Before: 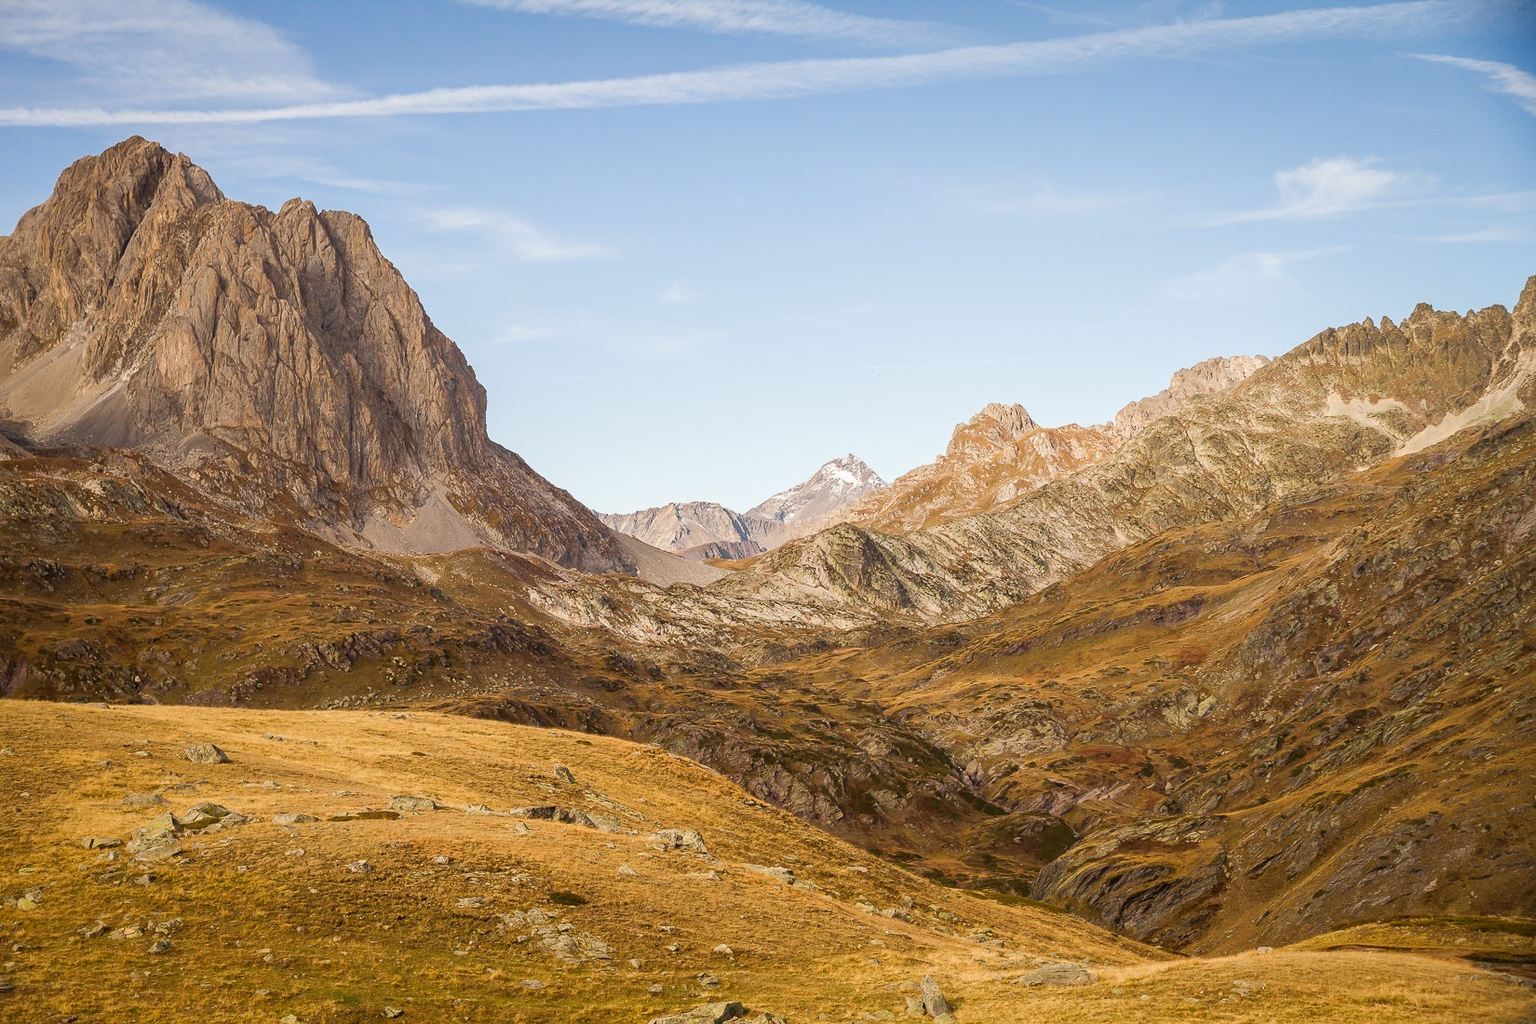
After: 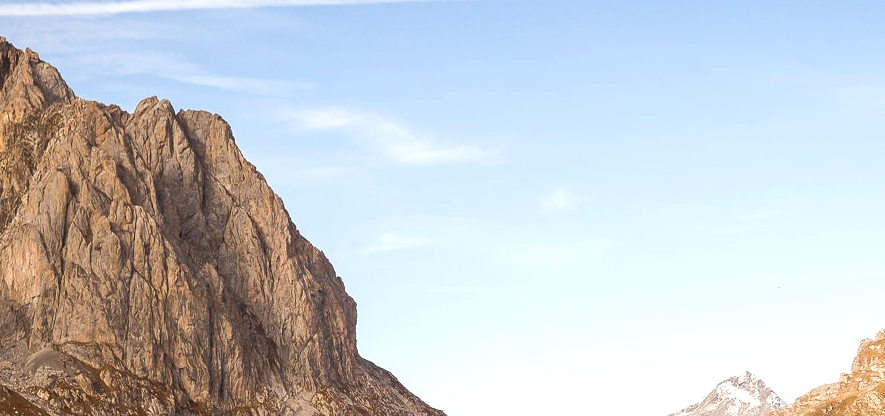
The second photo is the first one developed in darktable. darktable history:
crop: left 10.121%, top 10.631%, right 36.218%, bottom 51.526%
tone equalizer: -8 EV -0.417 EV, -7 EV -0.389 EV, -6 EV -0.333 EV, -5 EV -0.222 EV, -3 EV 0.222 EV, -2 EV 0.333 EV, -1 EV 0.389 EV, +0 EV 0.417 EV, edges refinement/feathering 500, mask exposure compensation -1.57 EV, preserve details no
